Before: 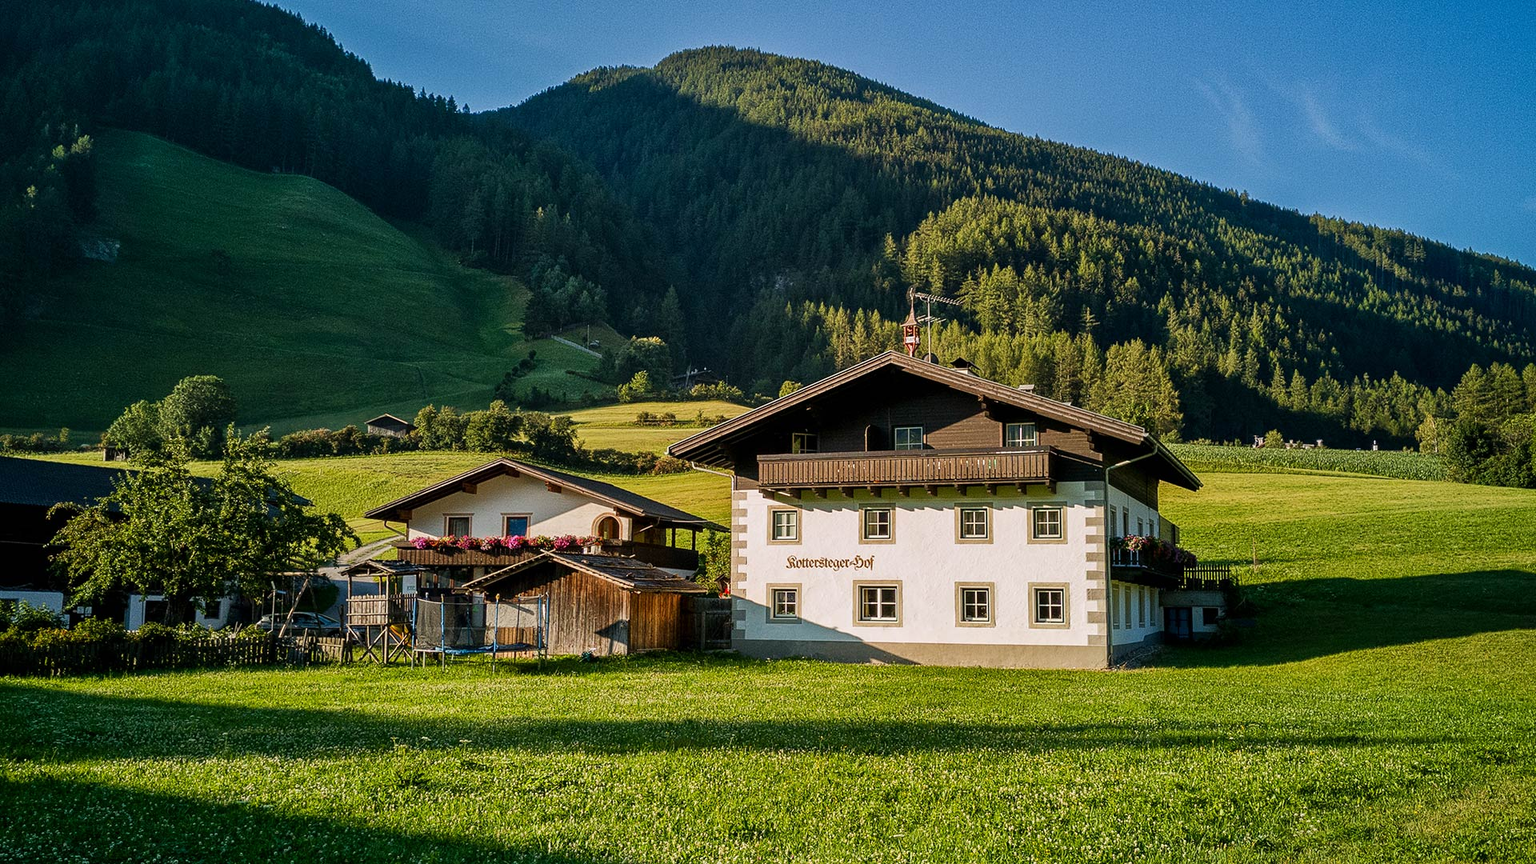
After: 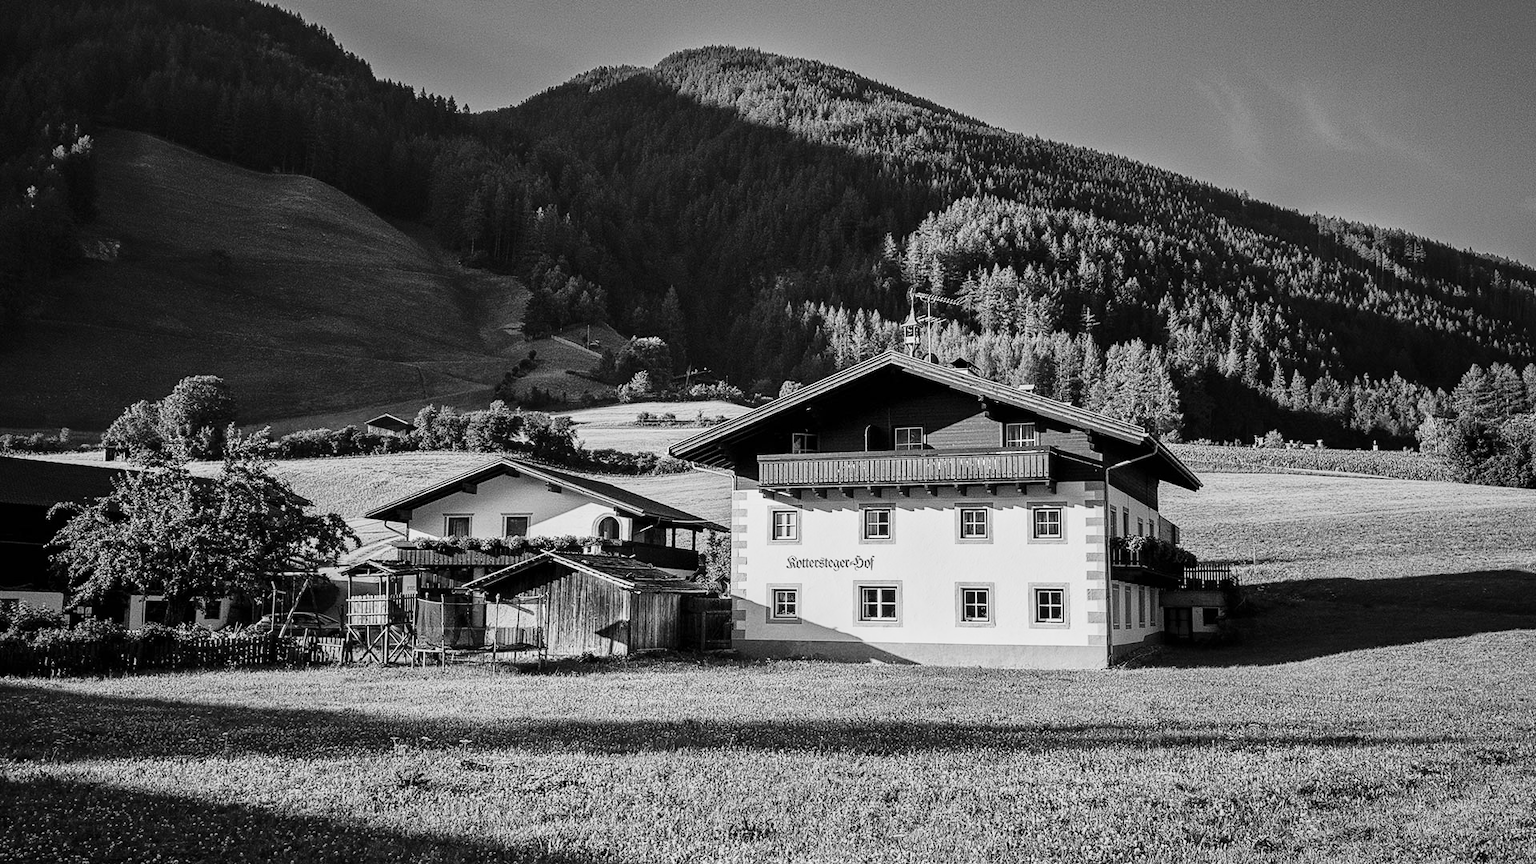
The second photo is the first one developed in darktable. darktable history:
base curve: curves: ch0 [(0, 0) (0.028, 0.03) (0.121, 0.232) (0.46, 0.748) (0.859, 0.968) (1, 1)], preserve colors none
monochrome: a 26.22, b 42.67, size 0.8
